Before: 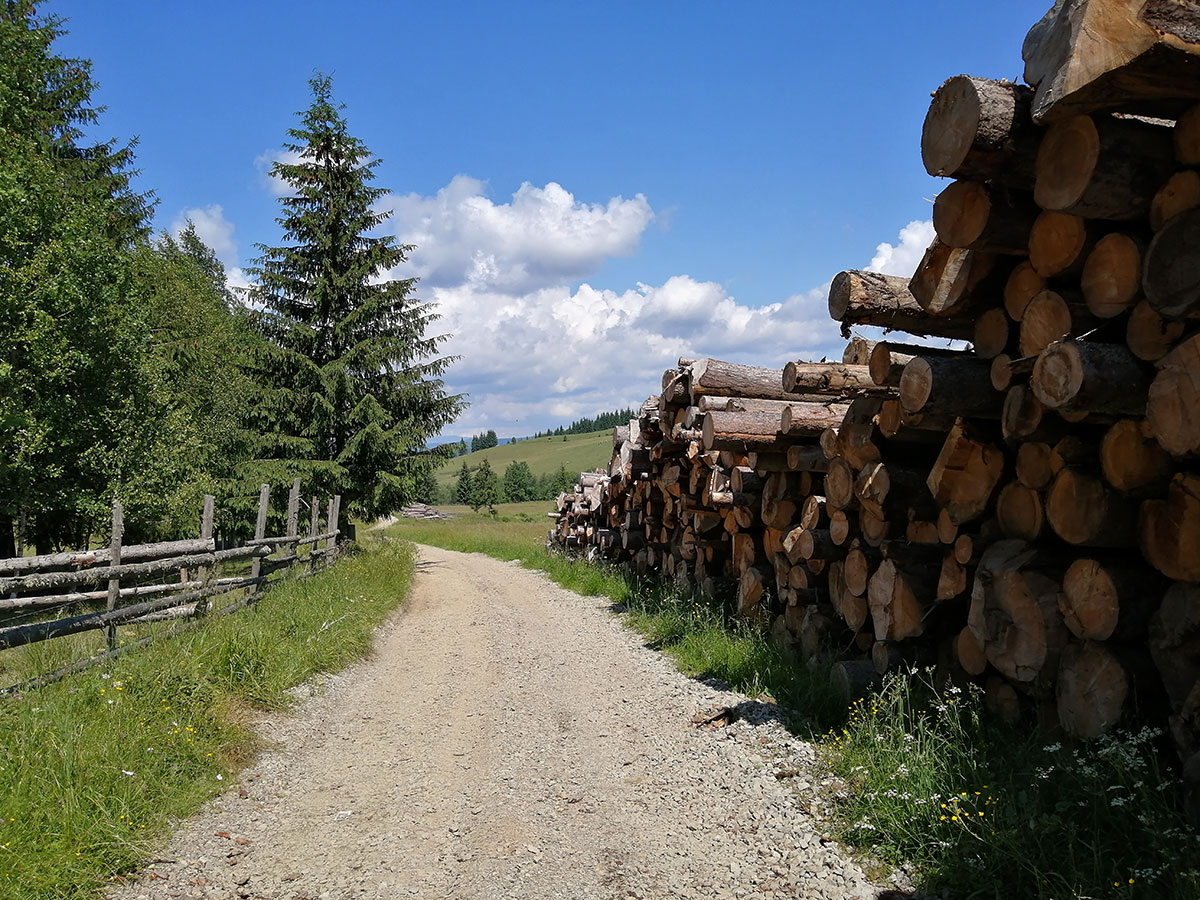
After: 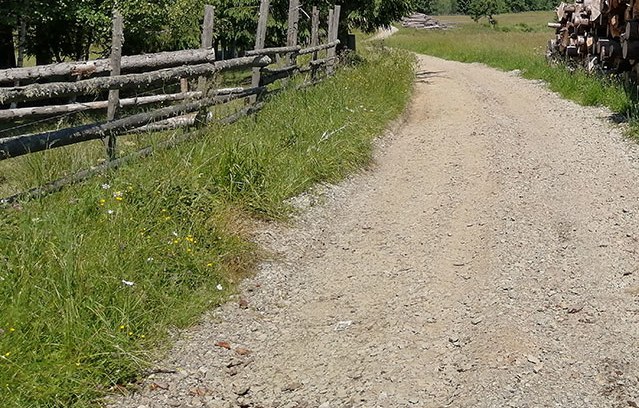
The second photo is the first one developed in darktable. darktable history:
crop and rotate: top 54.487%, right 46.739%, bottom 0.157%
exposure: exposure -0.041 EV, compensate exposure bias true, compensate highlight preservation false
